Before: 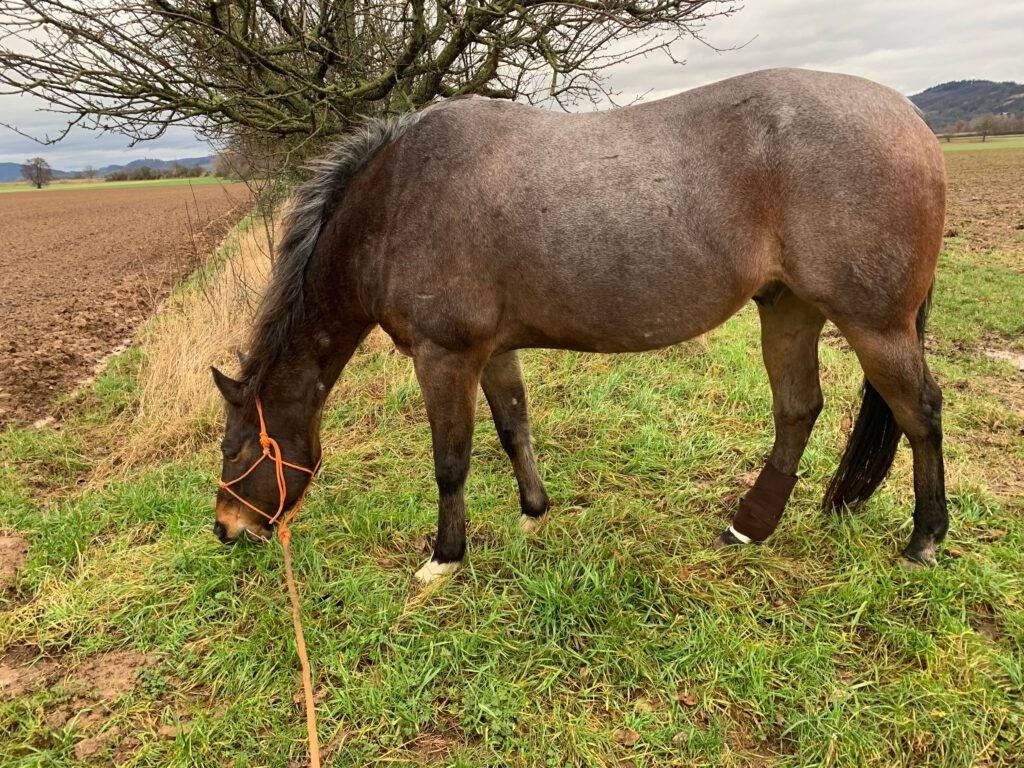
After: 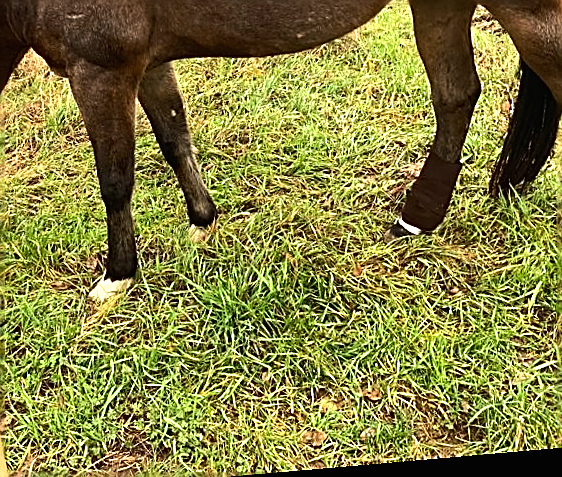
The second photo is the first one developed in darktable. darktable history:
contrast brightness saturation: contrast -0.02, brightness -0.01, saturation 0.03
exposure: compensate highlight preservation false
crop: left 34.479%, top 38.822%, right 13.718%, bottom 5.172%
rotate and perspective: rotation -4.98°, automatic cropping off
tone equalizer: -8 EV -0.75 EV, -7 EV -0.7 EV, -6 EV -0.6 EV, -5 EV -0.4 EV, -3 EV 0.4 EV, -2 EV 0.6 EV, -1 EV 0.7 EV, +0 EV 0.75 EV, edges refinement/feathering 500, mask exposure compensation -1.57 EV, preserve details no
sharpen: radius 1.685, amount 1.294
